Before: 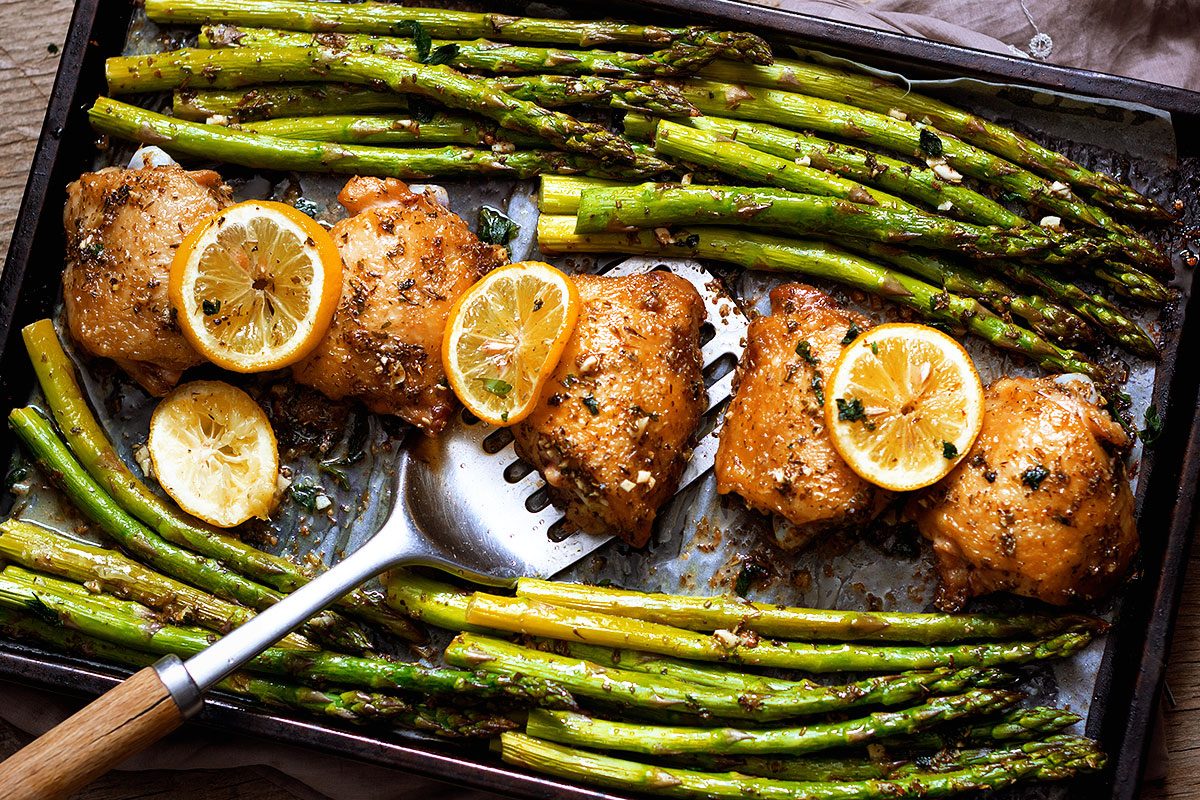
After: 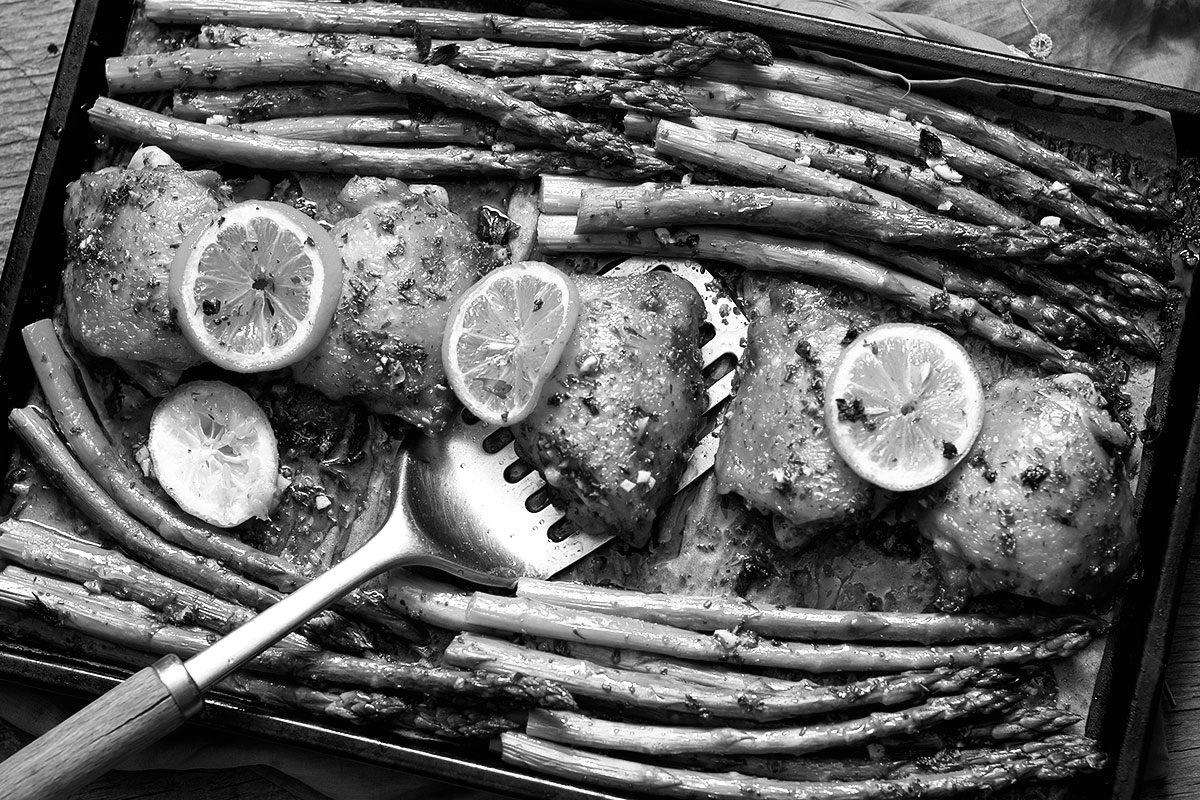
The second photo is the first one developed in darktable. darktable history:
white balance: red 1.05, blue 1.072
monochrome: on, module defaults
